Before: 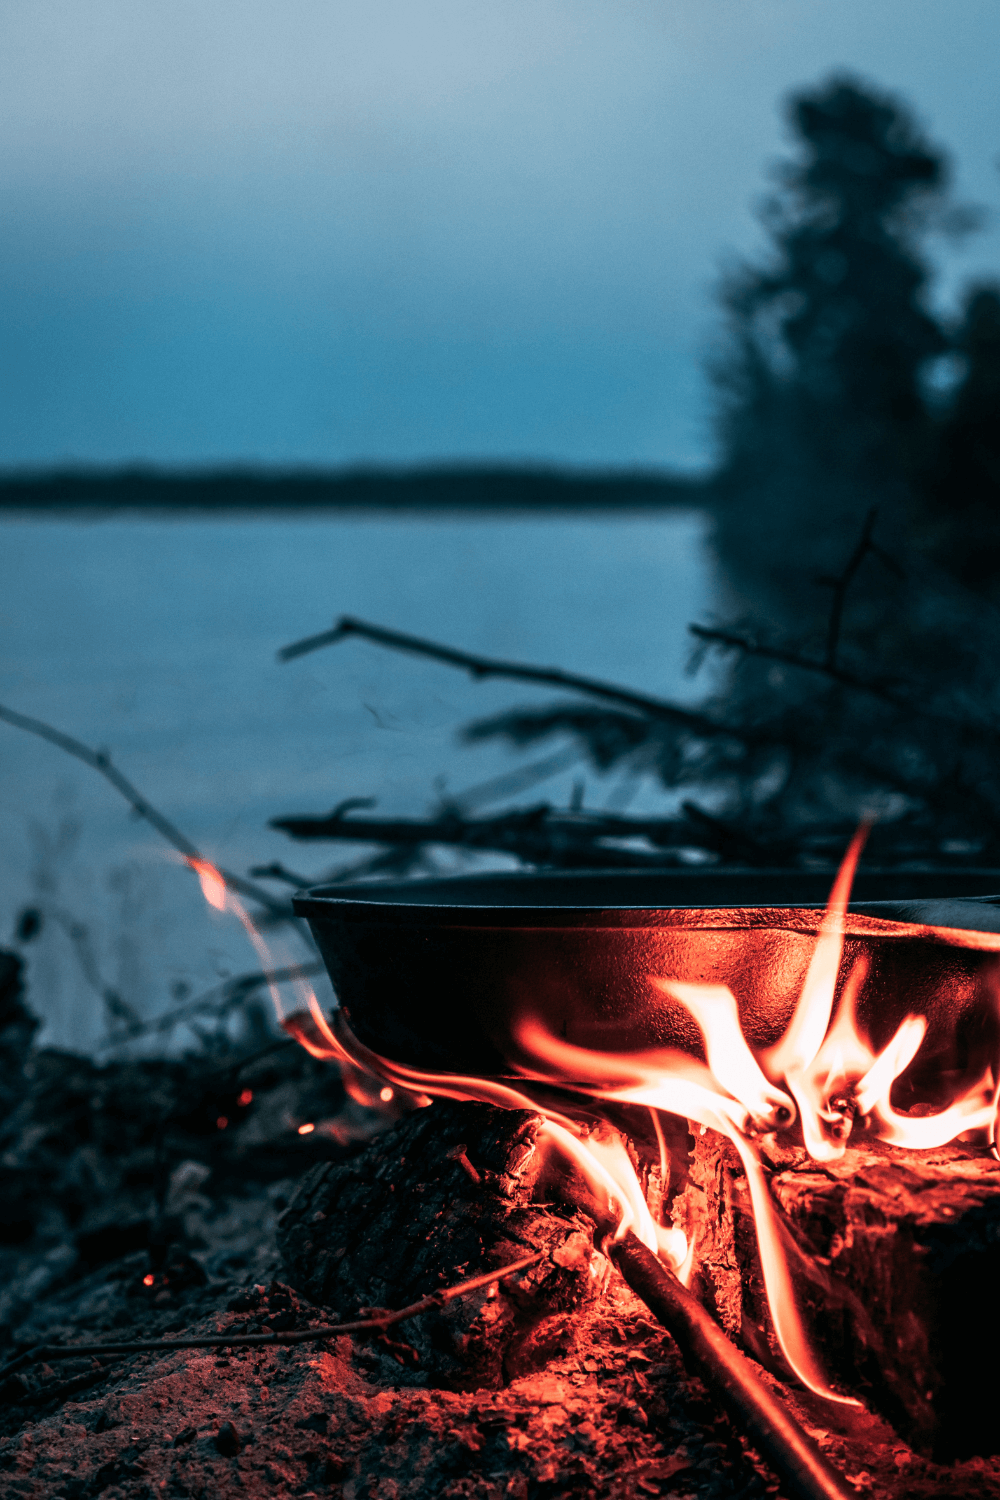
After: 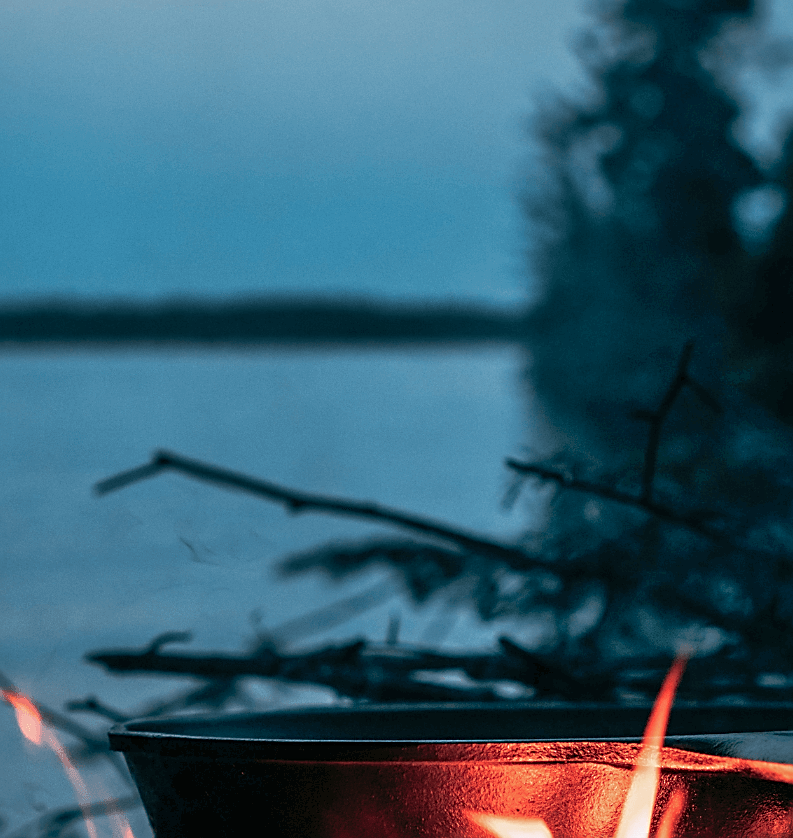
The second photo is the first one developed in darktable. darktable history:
sharpen: on, module defaults
shadows and highlights: on, module defaults
crop: left 18.422%, top 11.083%, right 2.267%, bottom 33.007%
